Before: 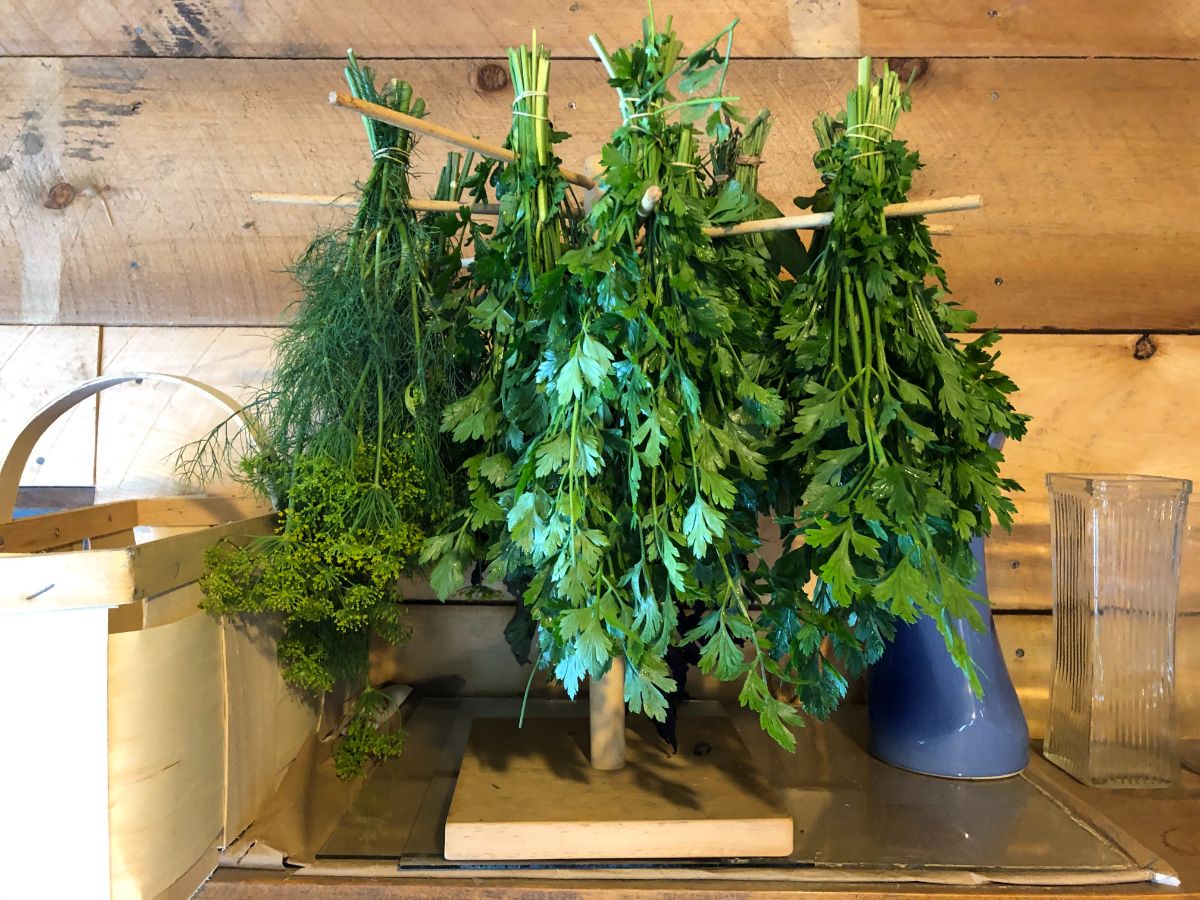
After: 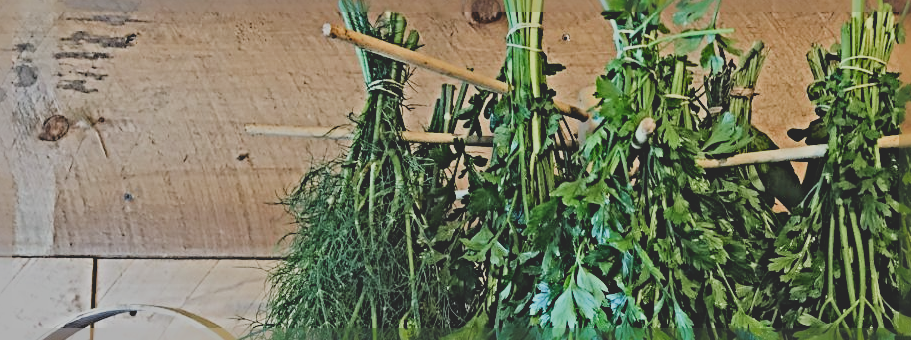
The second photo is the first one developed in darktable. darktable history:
exposure: black level correction -0.014, exposure -0.189 EV, compensate highlight preservation false
filmic rgb: black relative exposure -7.43 EV, white relative exposure 4.87 EV, hardness 3.39, enable highlight reconstruction true
contrast brightness saturation: contrast -0.29
color correction: highlights b* 0.043, saturation 0.994
crop: left 0.51%, top 7.63%, right 23.556%, bottom 54.489%
sharpen: radius 6.261, amount 1.817, threshold 0.08
